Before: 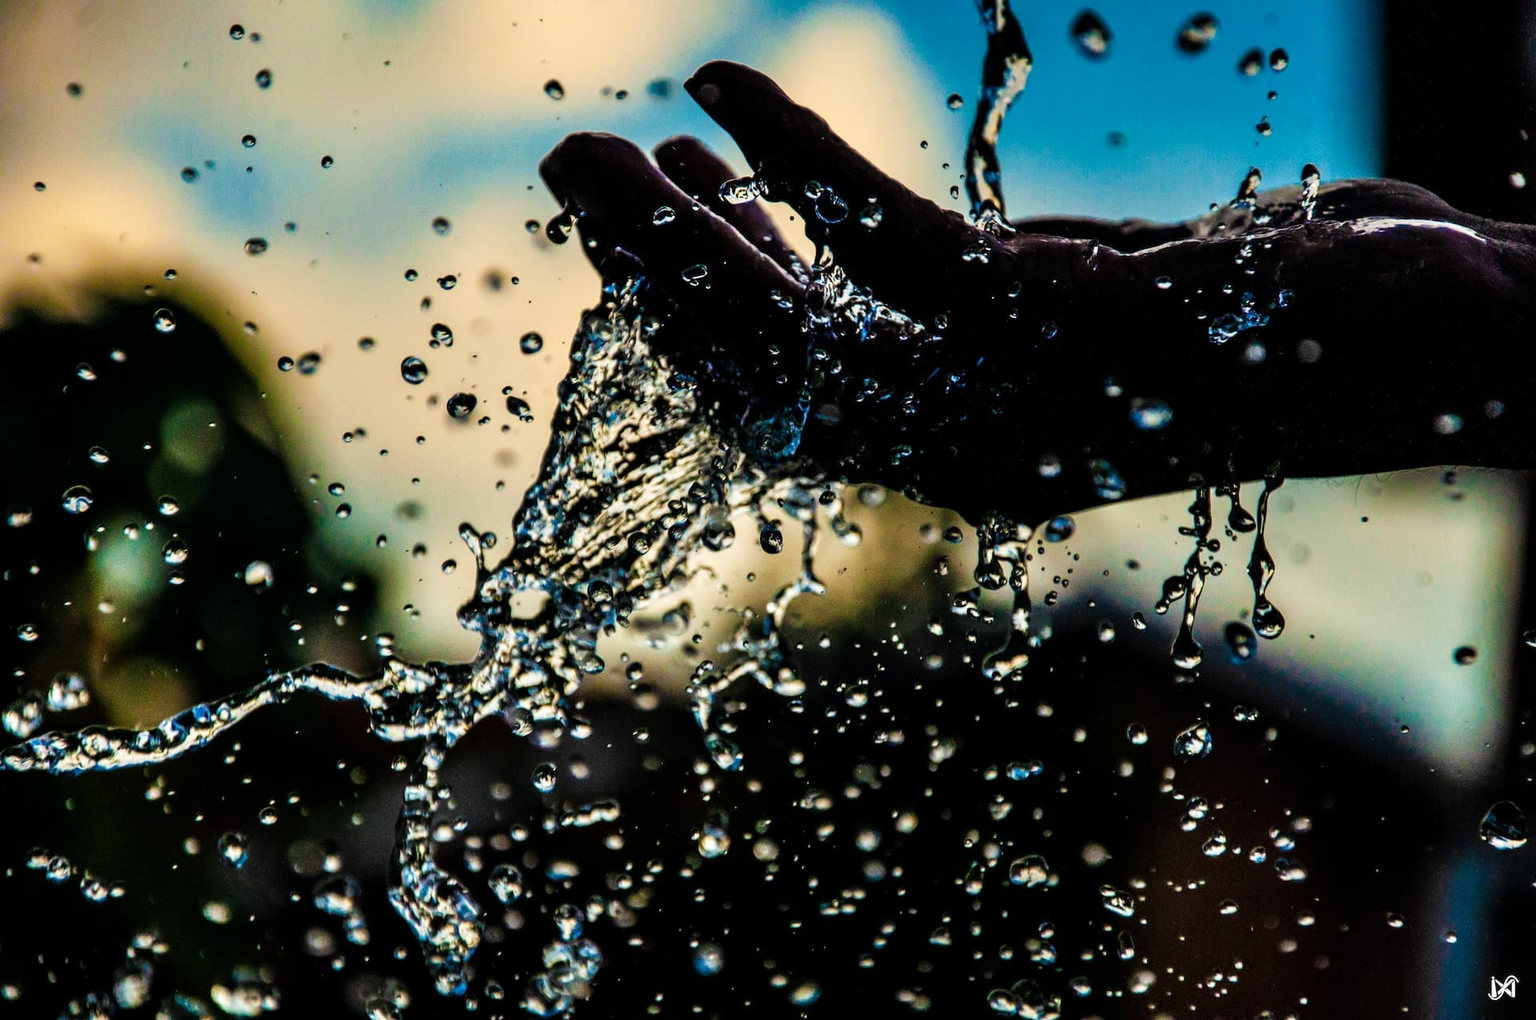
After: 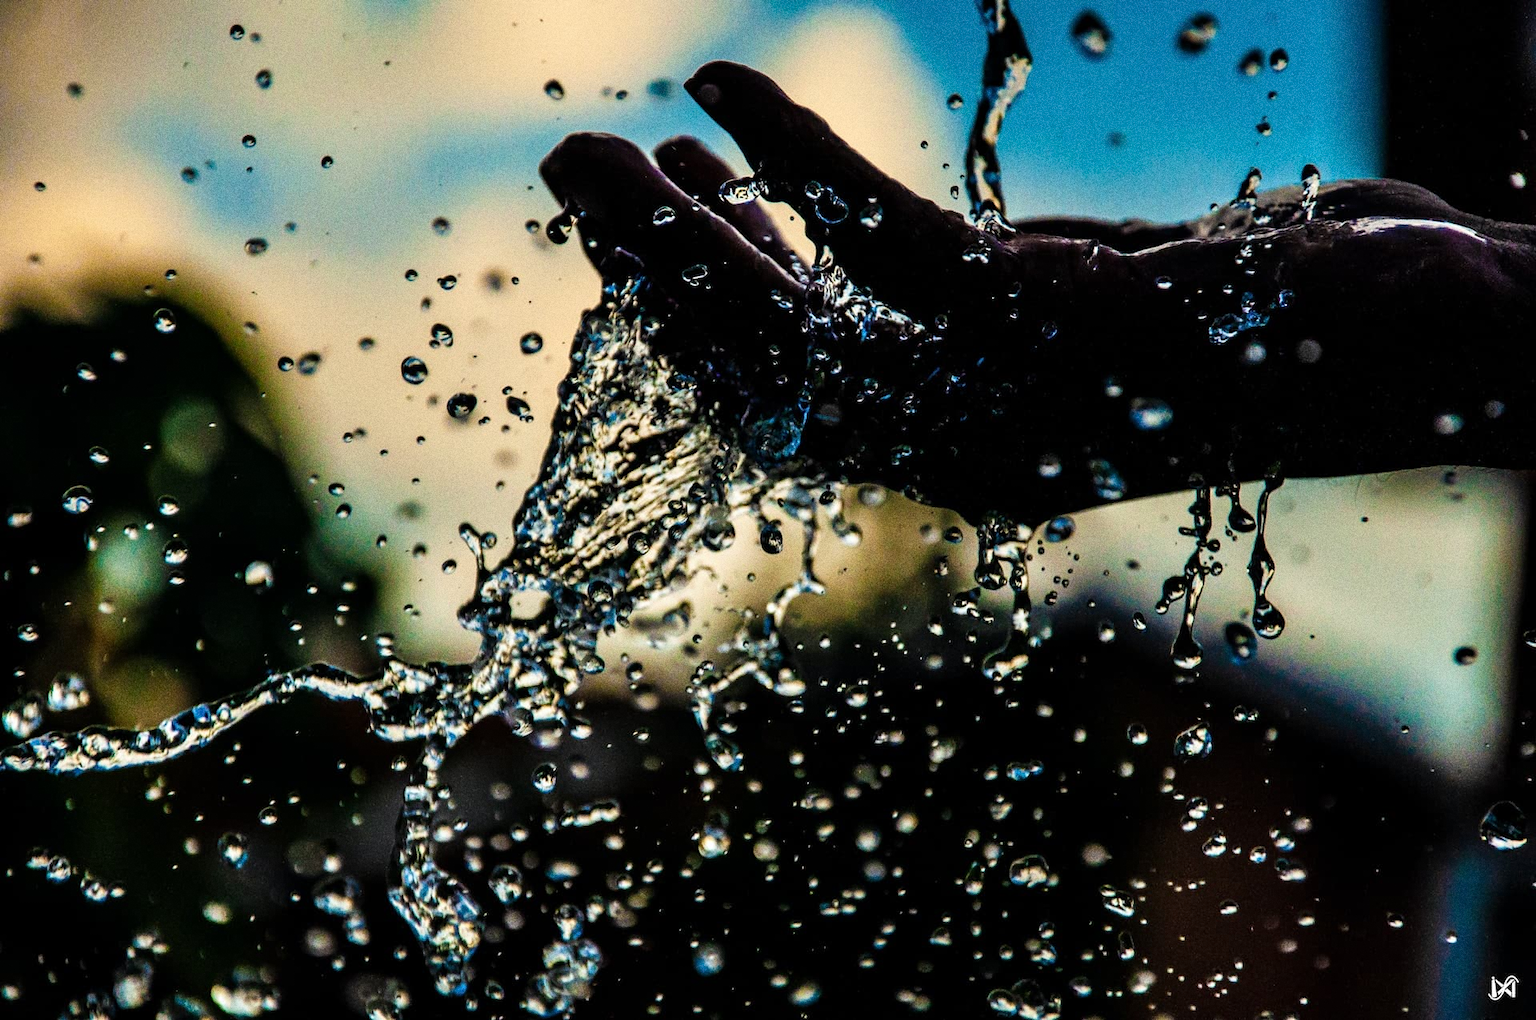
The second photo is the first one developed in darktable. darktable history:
grain: coarseness 0.09 ISO, strength 40%
